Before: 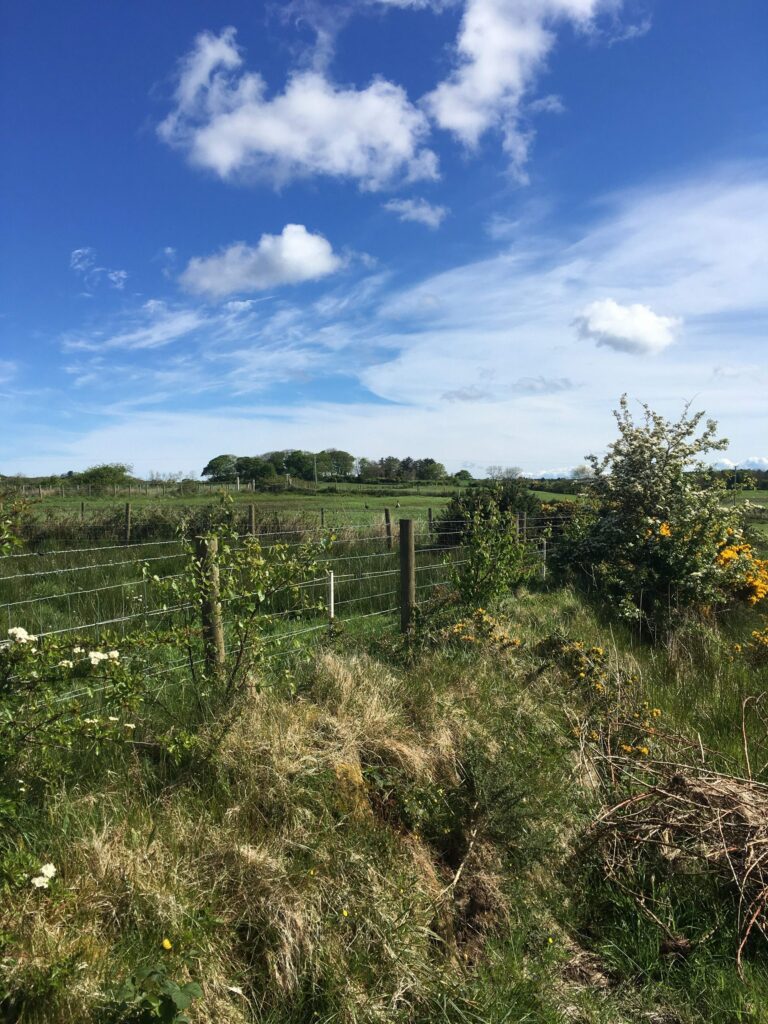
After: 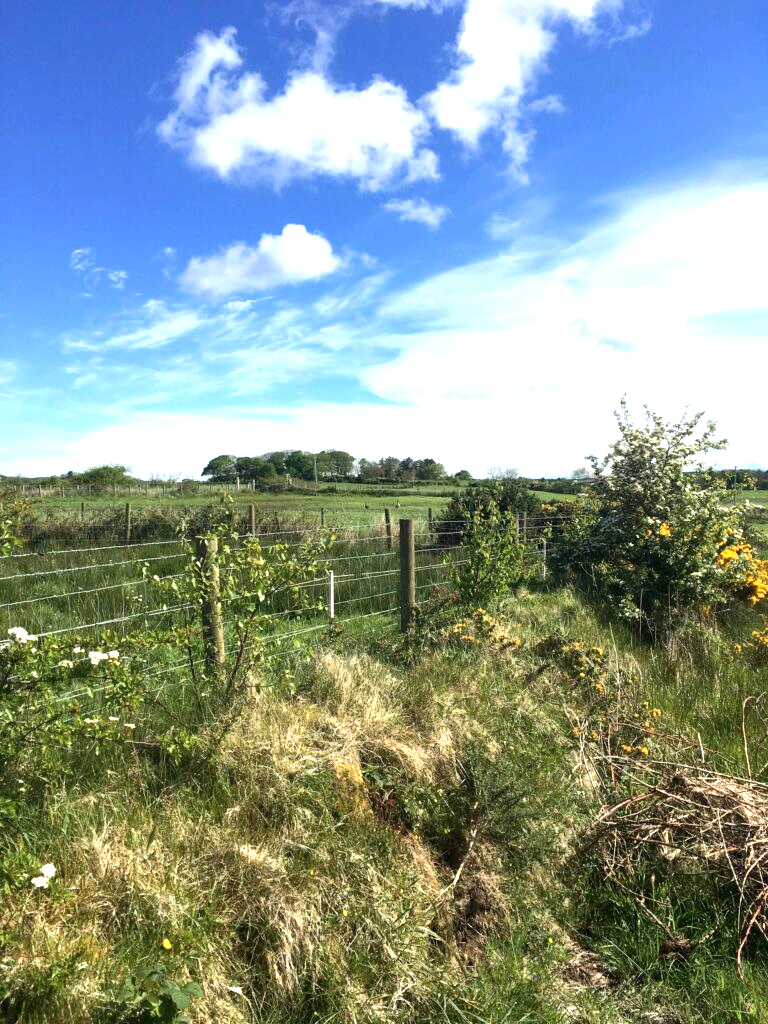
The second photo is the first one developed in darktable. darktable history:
exposure: black level correction 0.001, exposure 1 EV, compensate exposure bias true, compensate highlight preservation false
contrast brightness saturation: contrast 0.051
